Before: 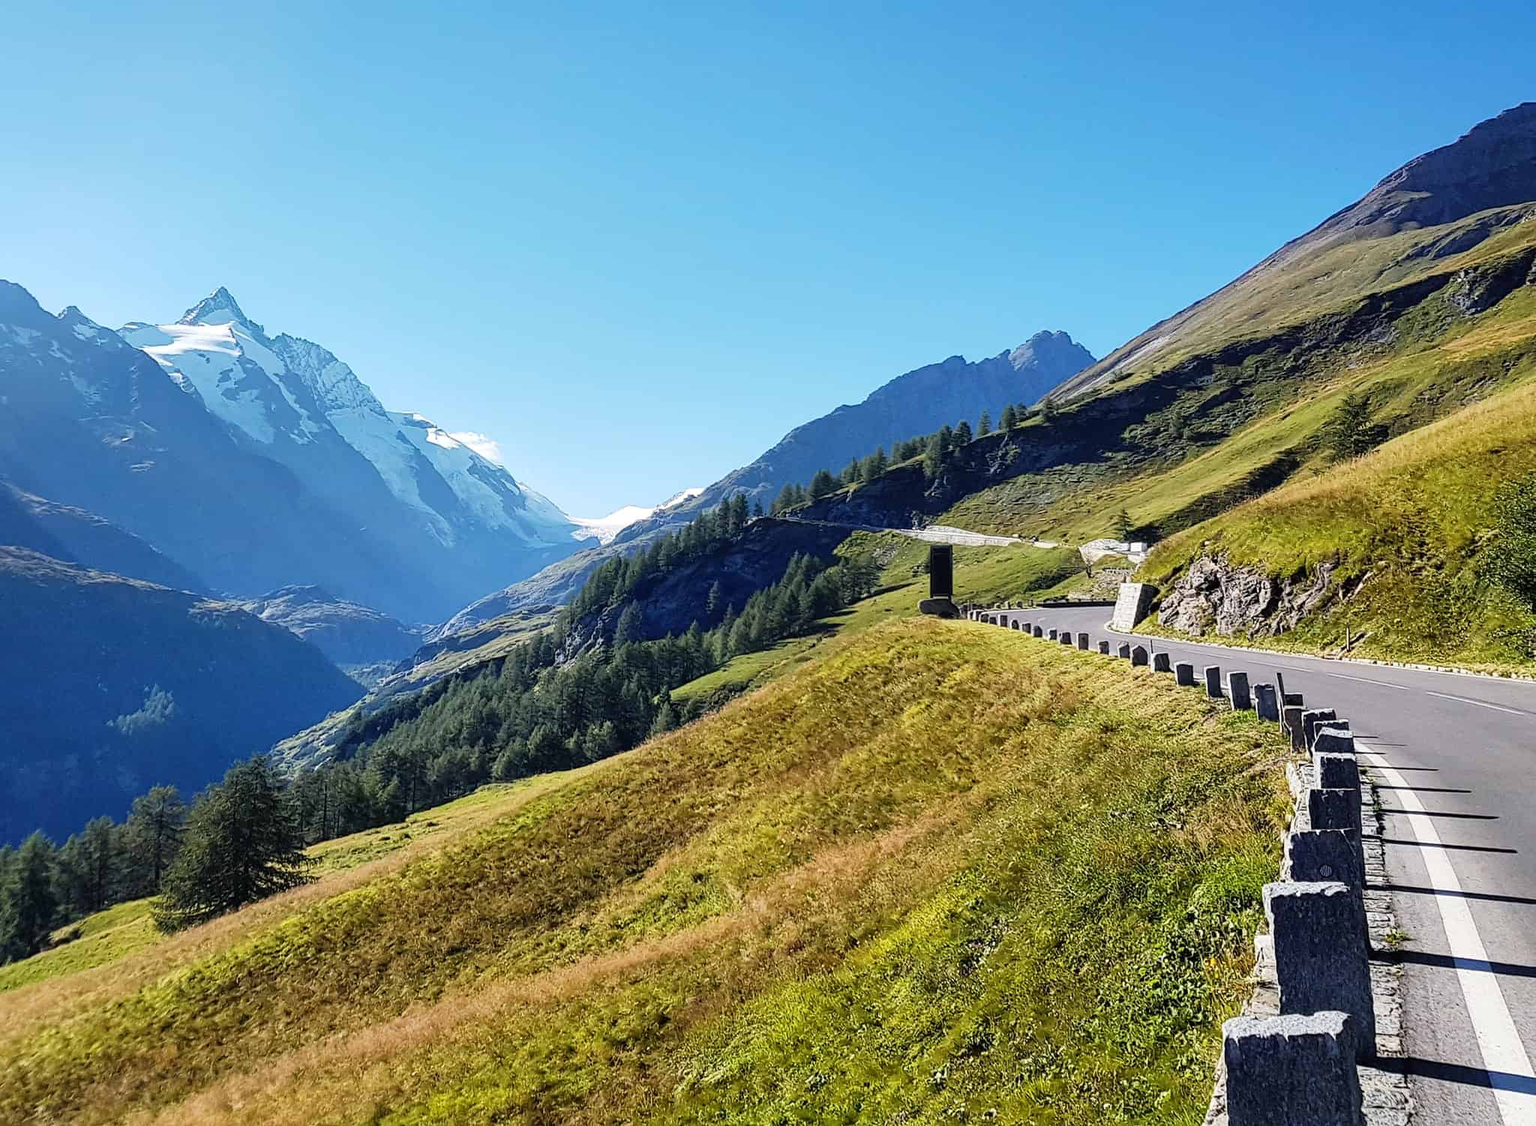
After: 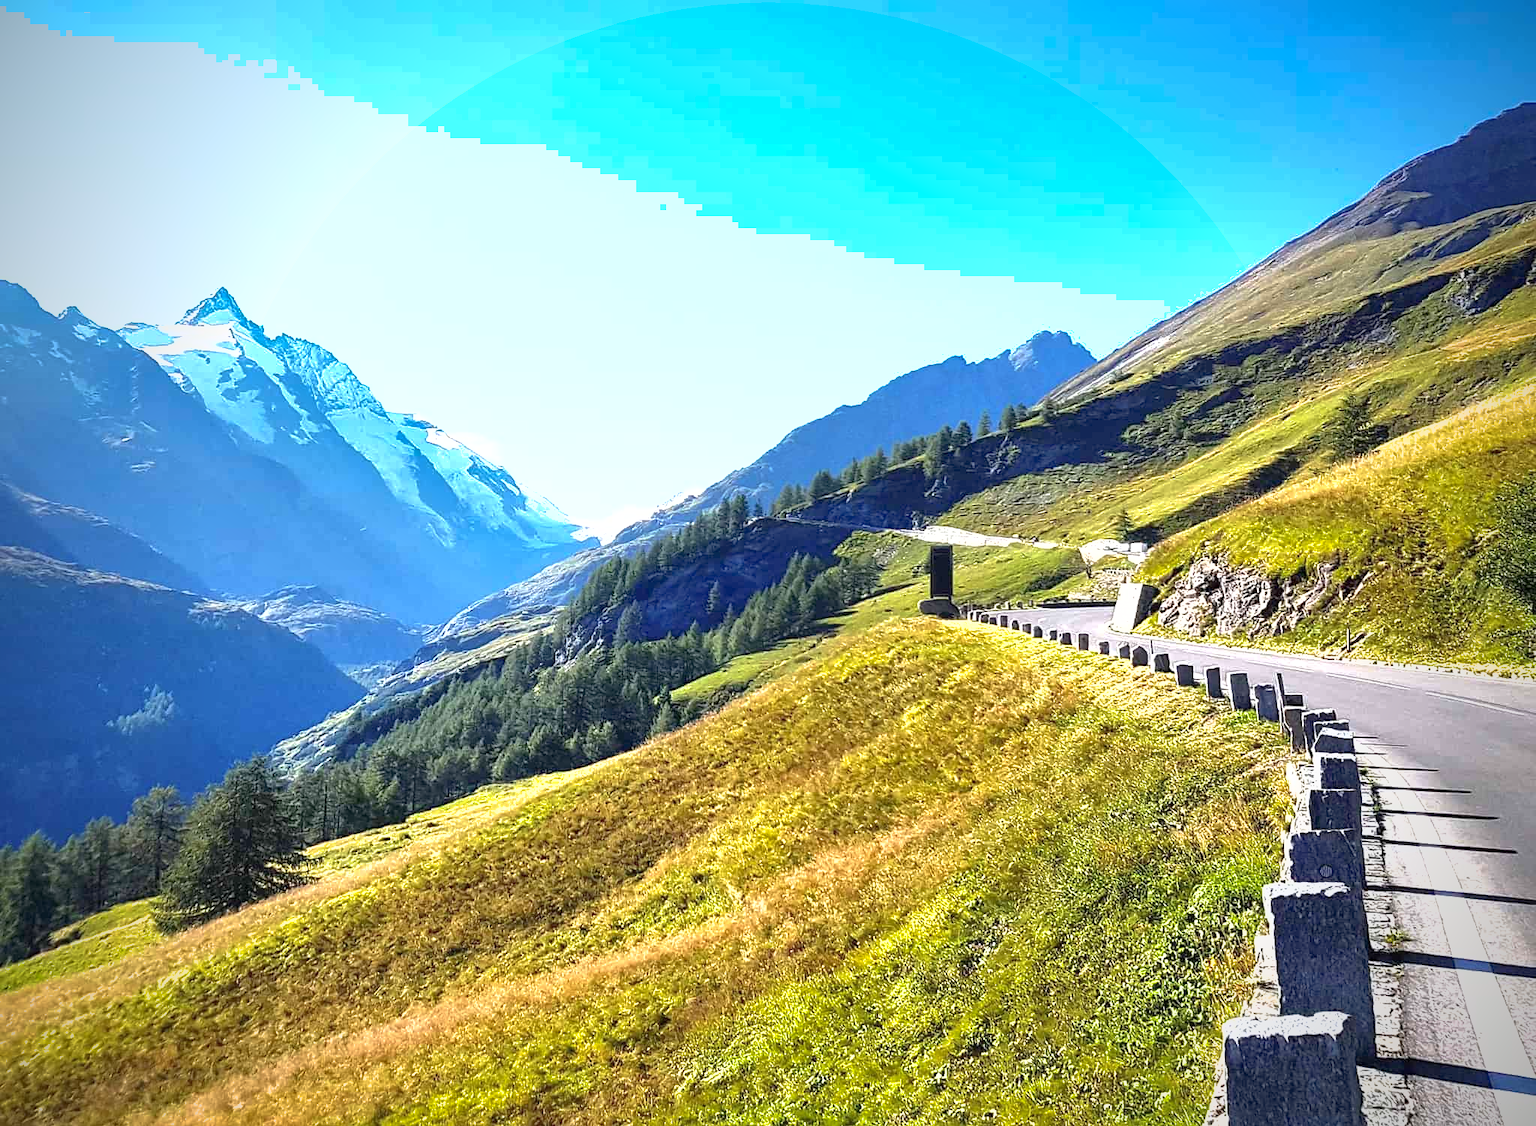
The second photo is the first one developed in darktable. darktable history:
exposure: exposure 1 EV, compensate highlight preservation false
shadows and highlights: on, module defaults
vignetting: fall-off start 73.05%, brightness -0.597, saturation -0.001, unbound false
